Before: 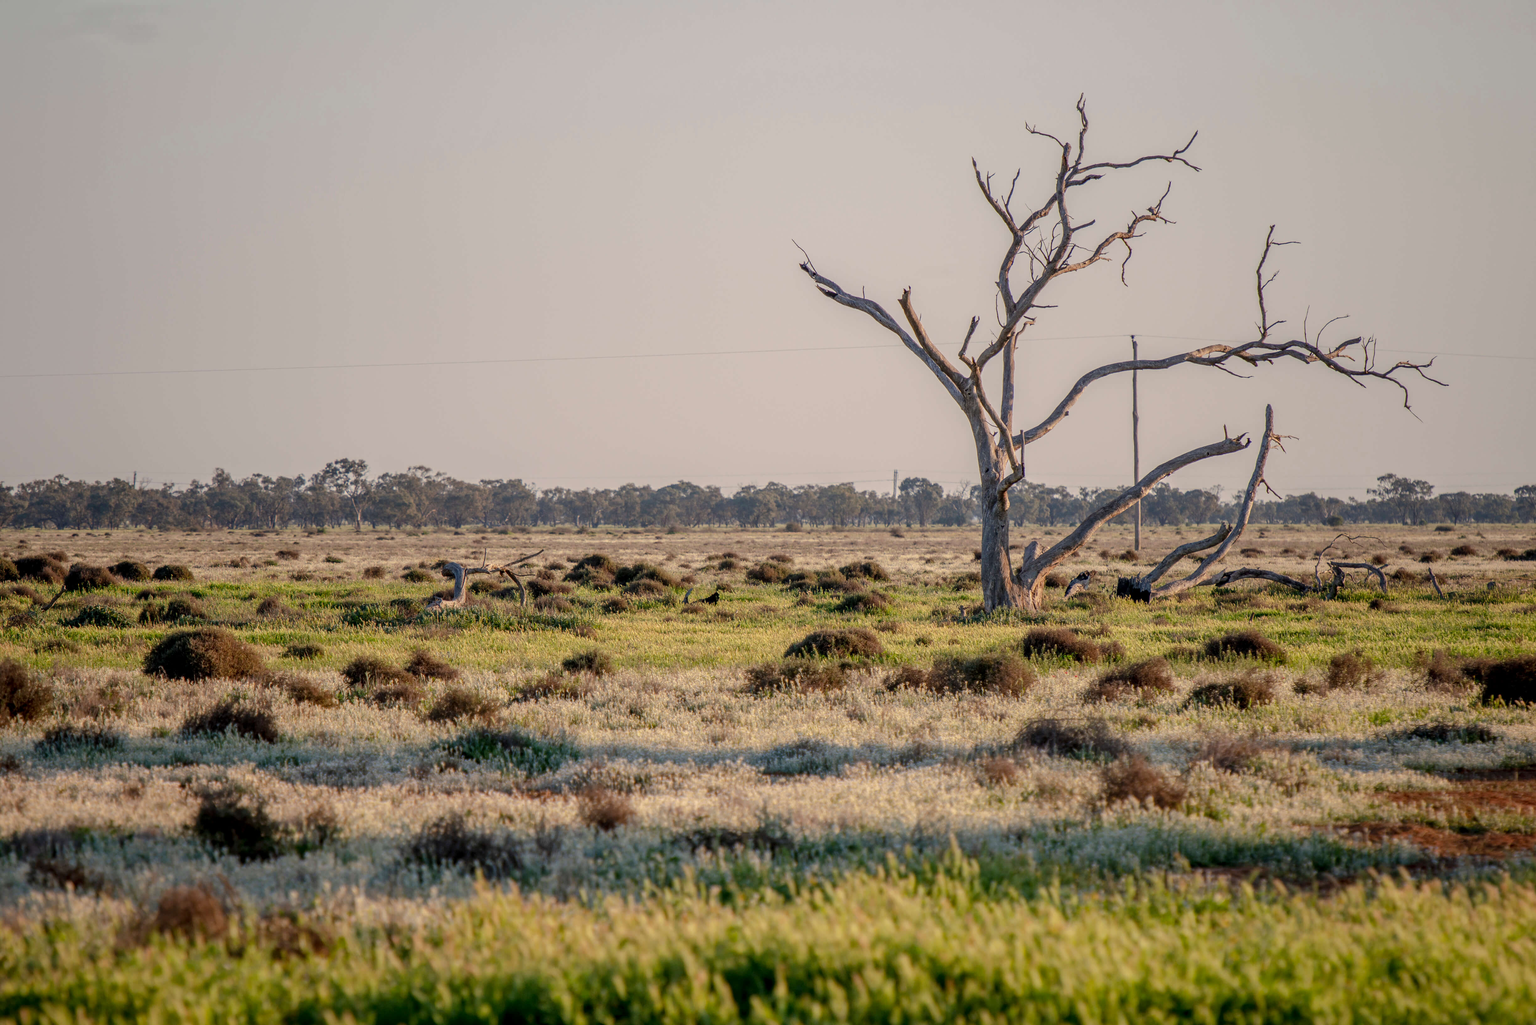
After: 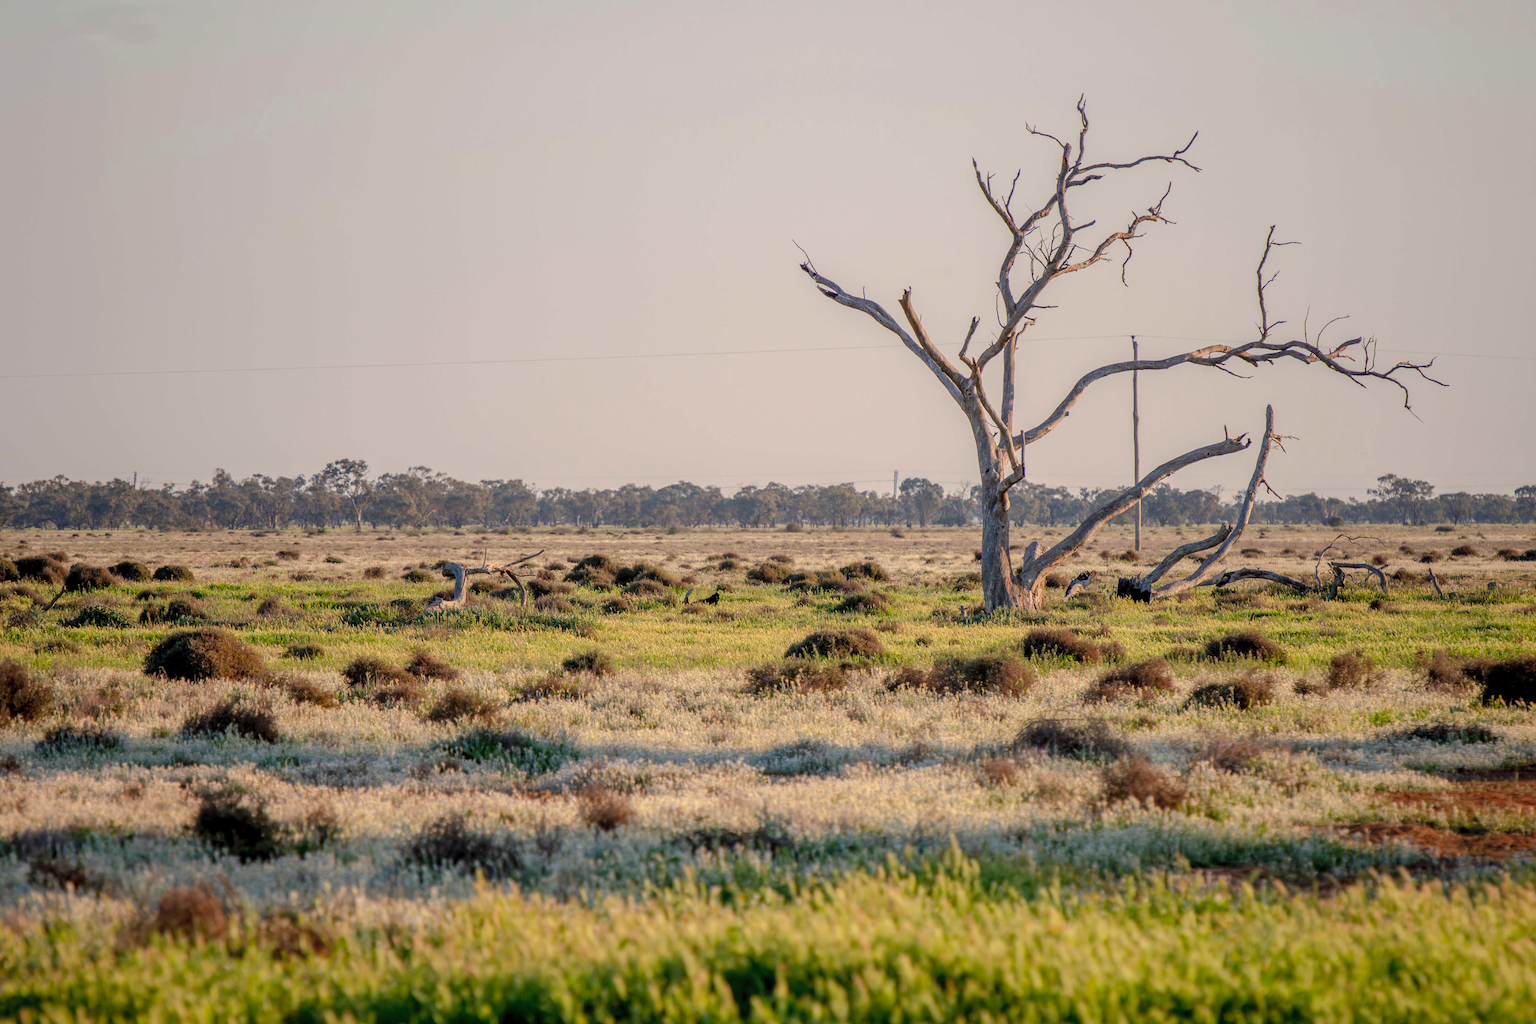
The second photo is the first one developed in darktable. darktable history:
contrast brightness saturation: contrast 0.028, brightness 0.069, saturation 0.121
